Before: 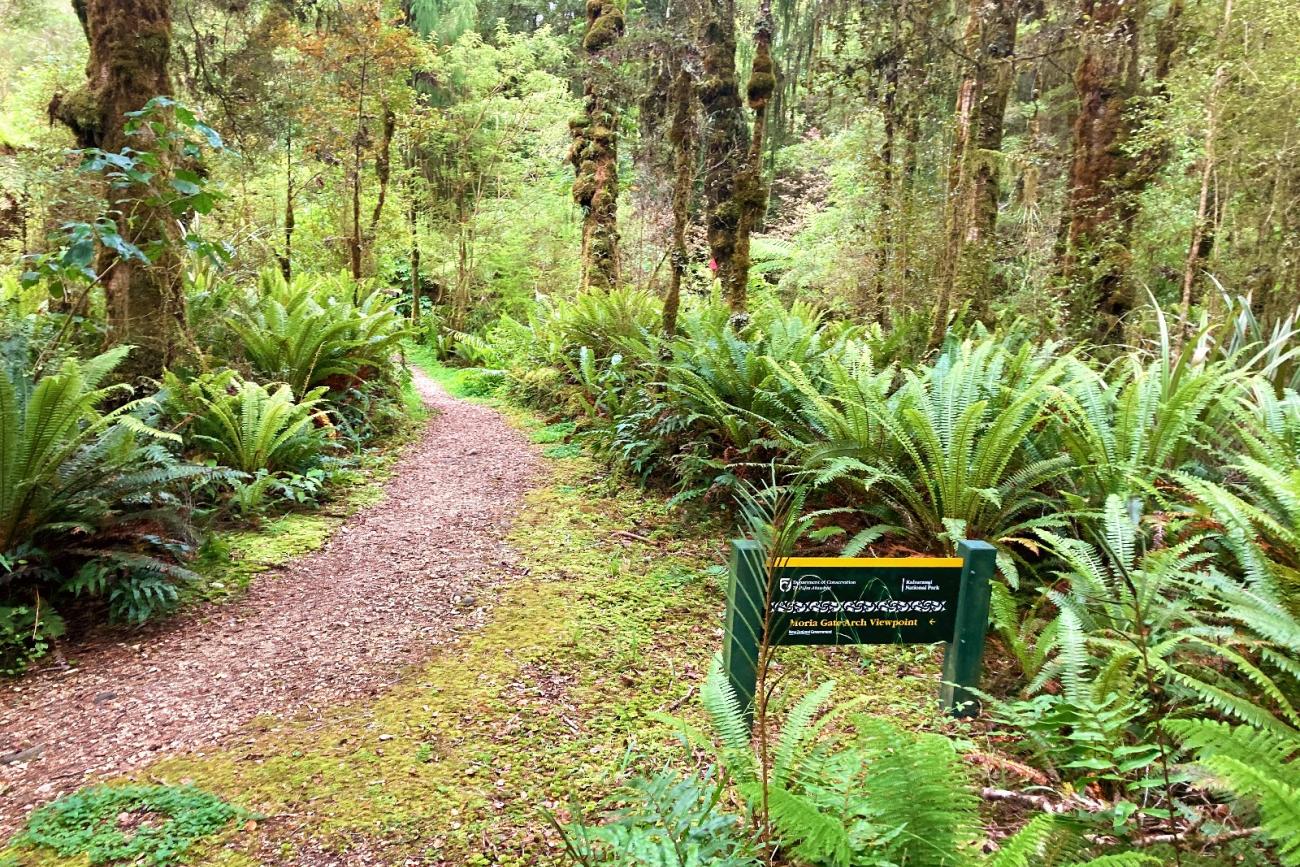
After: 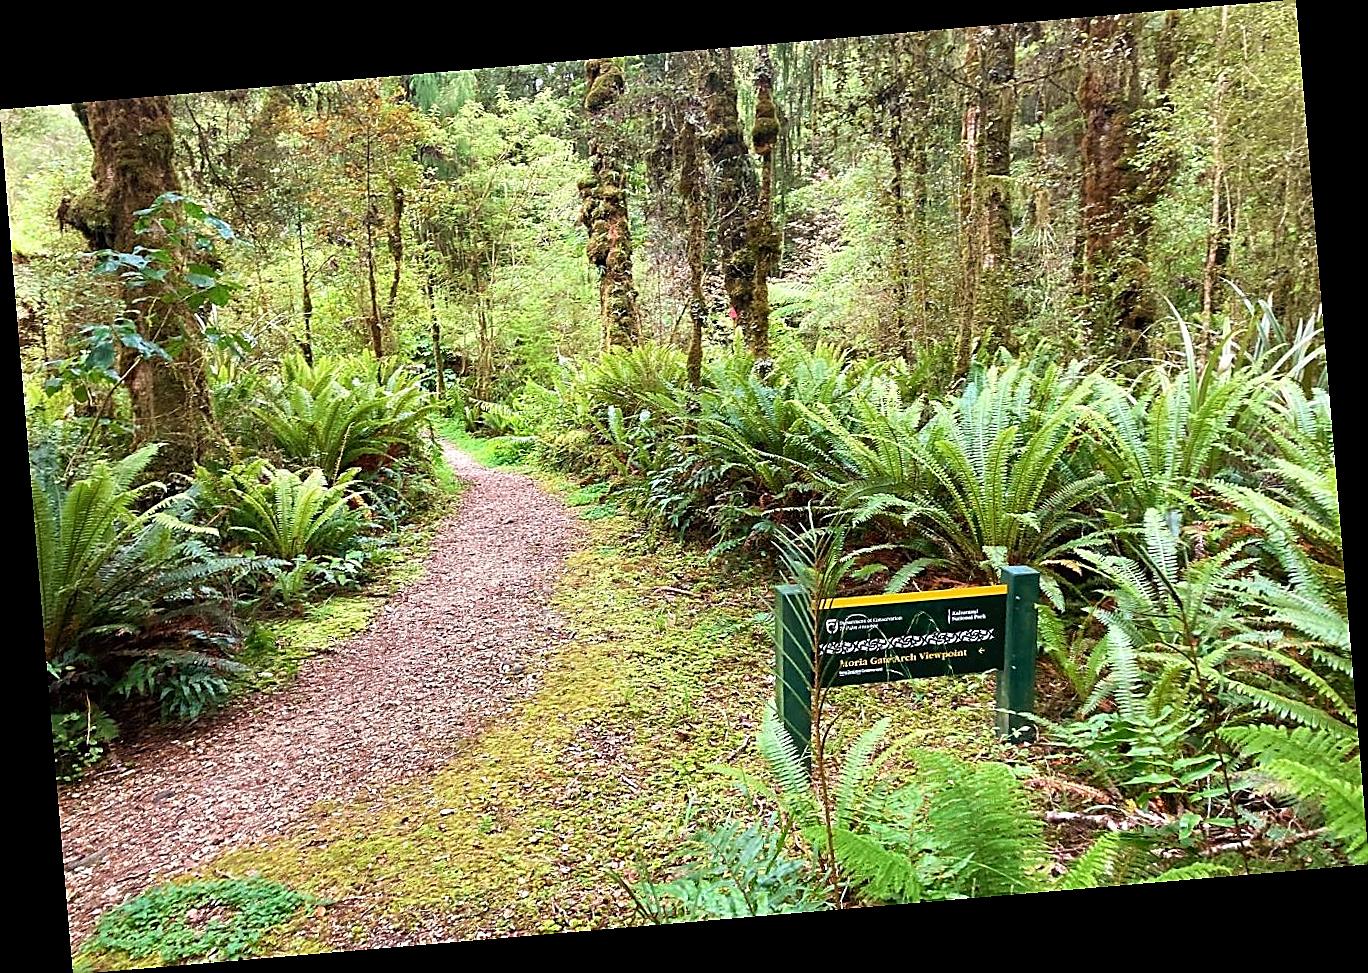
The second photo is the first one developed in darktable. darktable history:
sharpen: radius 1.4, amount 1.25, threshold 0.7
tone equalizer: on, module defaults
rotate and perspective: rotation -4.86°, automatic cropping off
